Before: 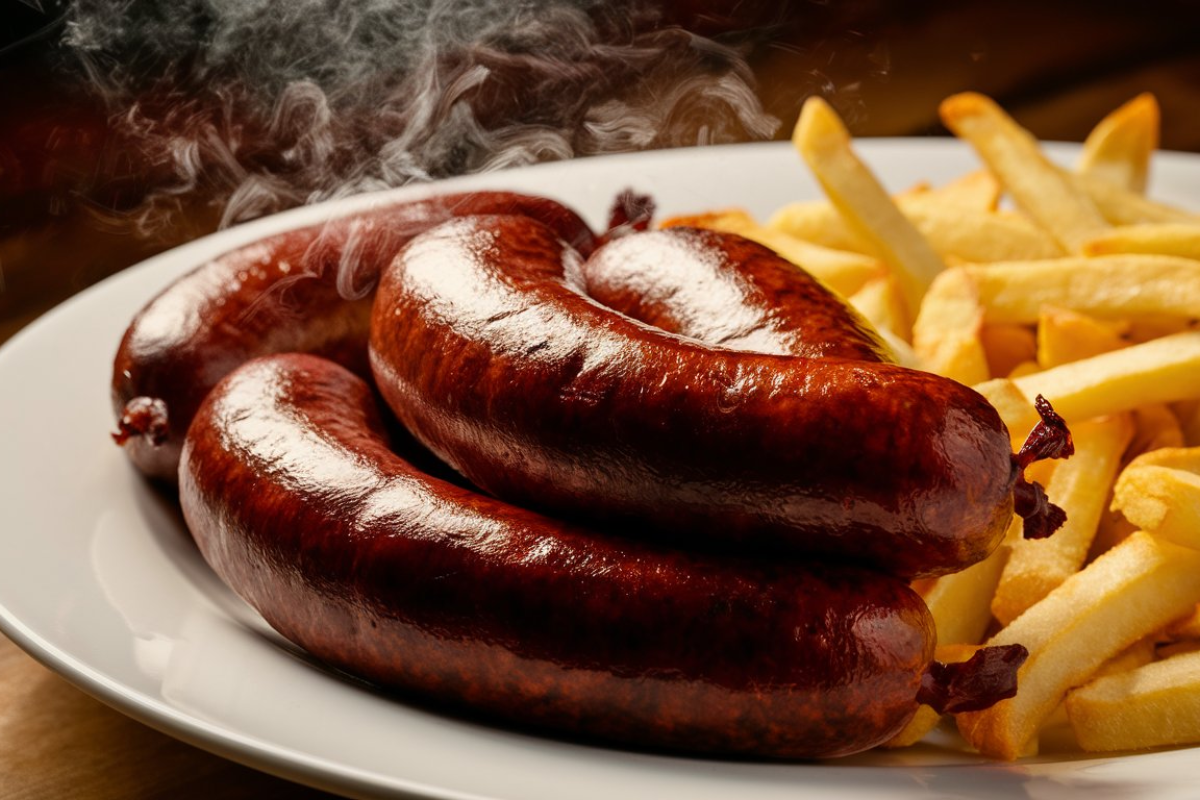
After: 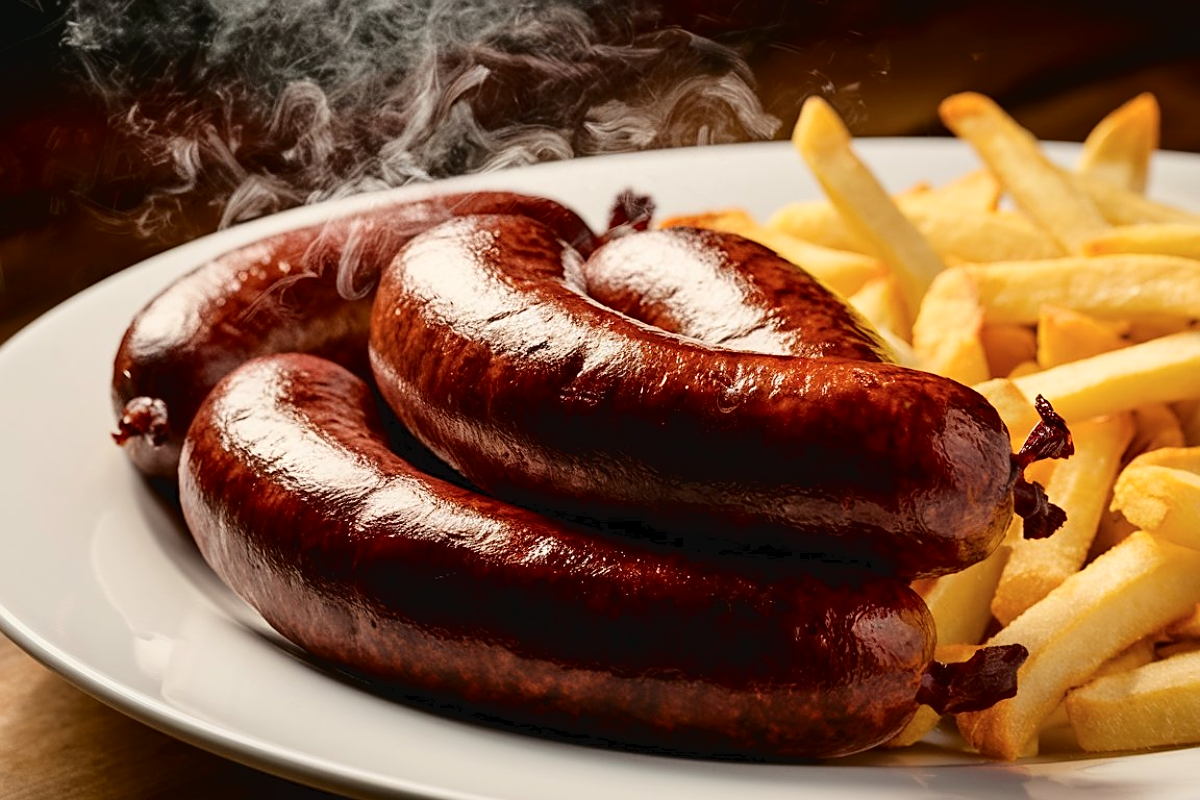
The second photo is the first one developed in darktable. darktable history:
tone curve: curves: ch0 [(0, 0) (0.003, 0.031) (0.011, 0.031) (0.025, 0.03) (0.044, 0.035) (0.069, 0.054) (0.1, 0.081) (0.136, 0.11) (0.177, 0.147) (0.224, 0.209) (0.277, 0.283) (0.335, 0.369) (0.399, 0.44) (0.468, 0.517) (0.543, 0.601) (0.623, 0.684) (0.709, 0.766) (0.801, 0.846) (0.898, 0.927) (1, 1)], color space Lab, independent channels, preserve colors none
sharpen: on, module defaults
